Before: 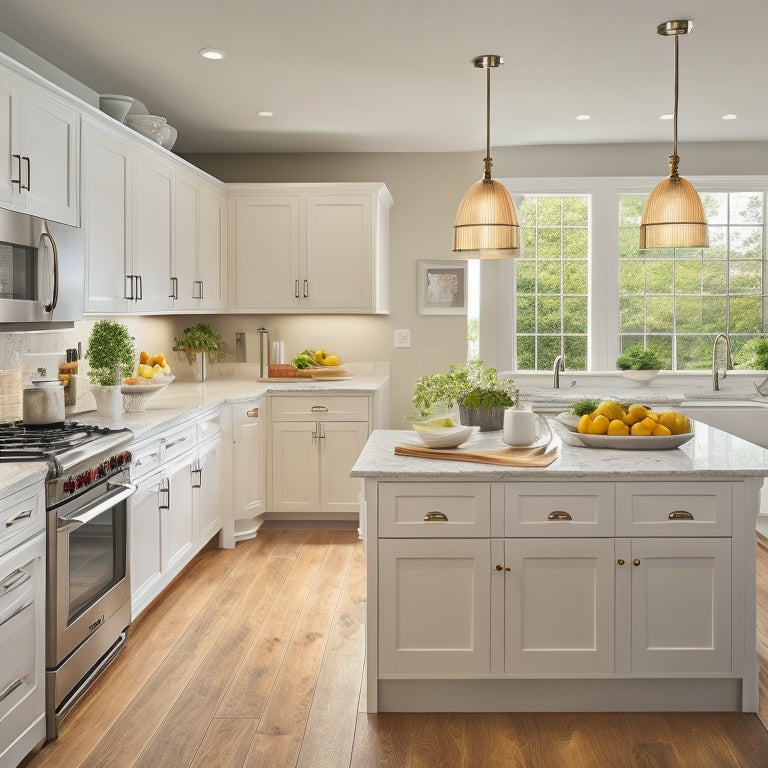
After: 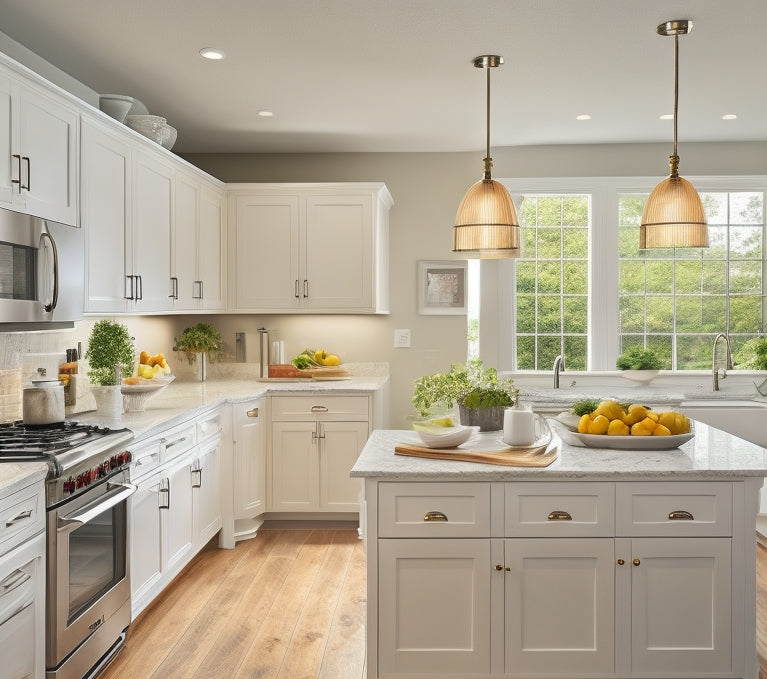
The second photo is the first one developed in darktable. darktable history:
crop and rotate: top 0%, bottom 11.513%
